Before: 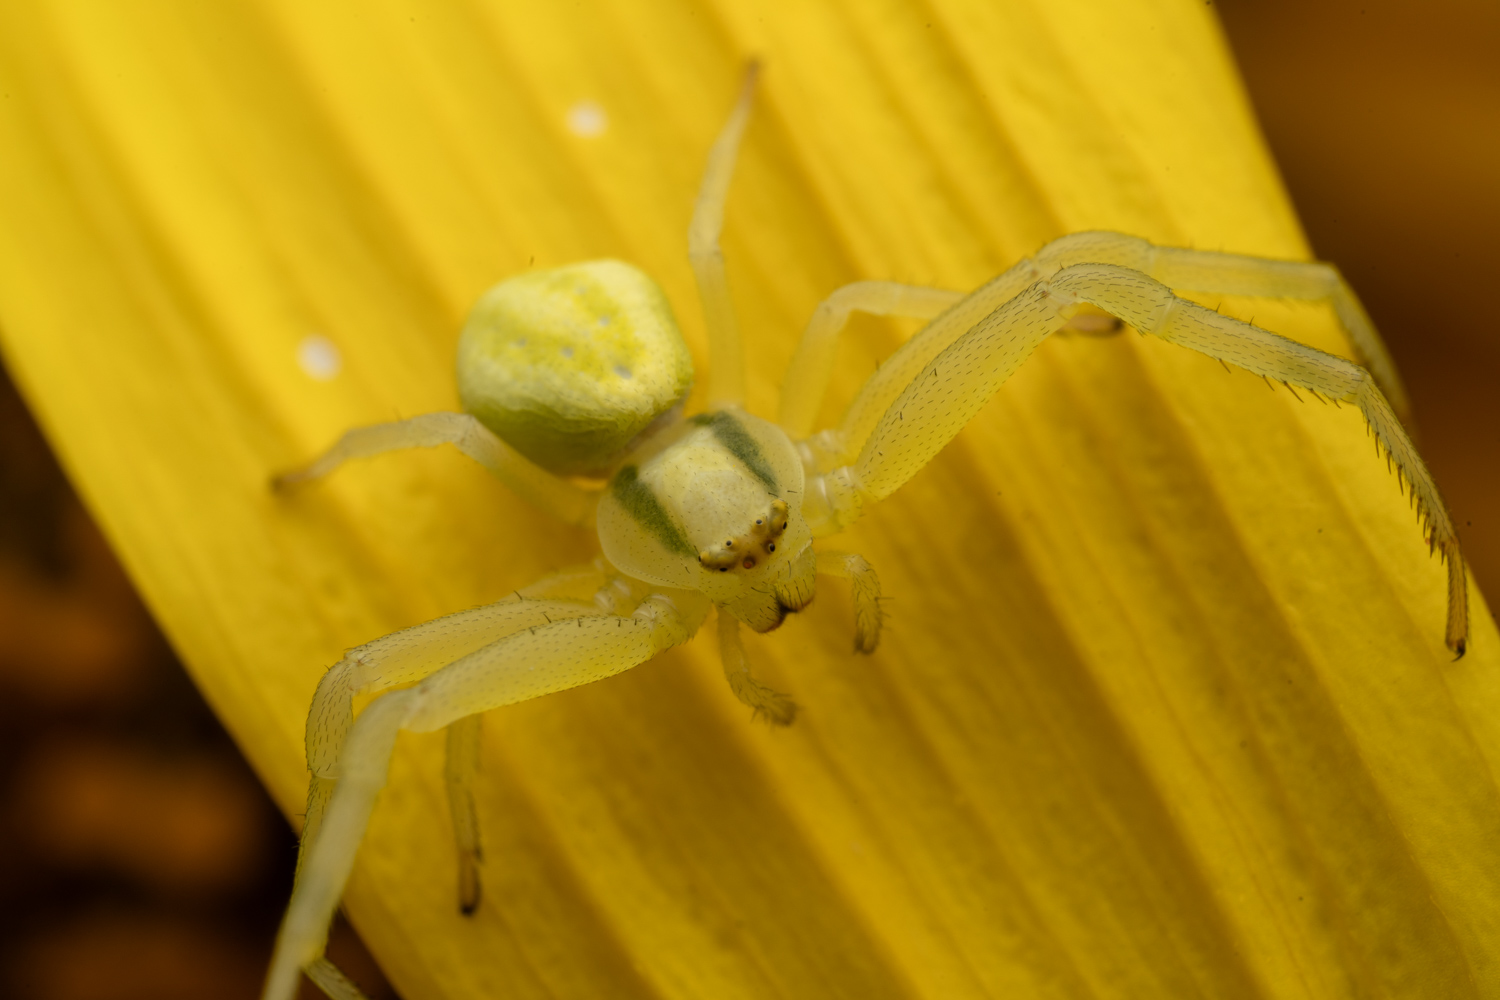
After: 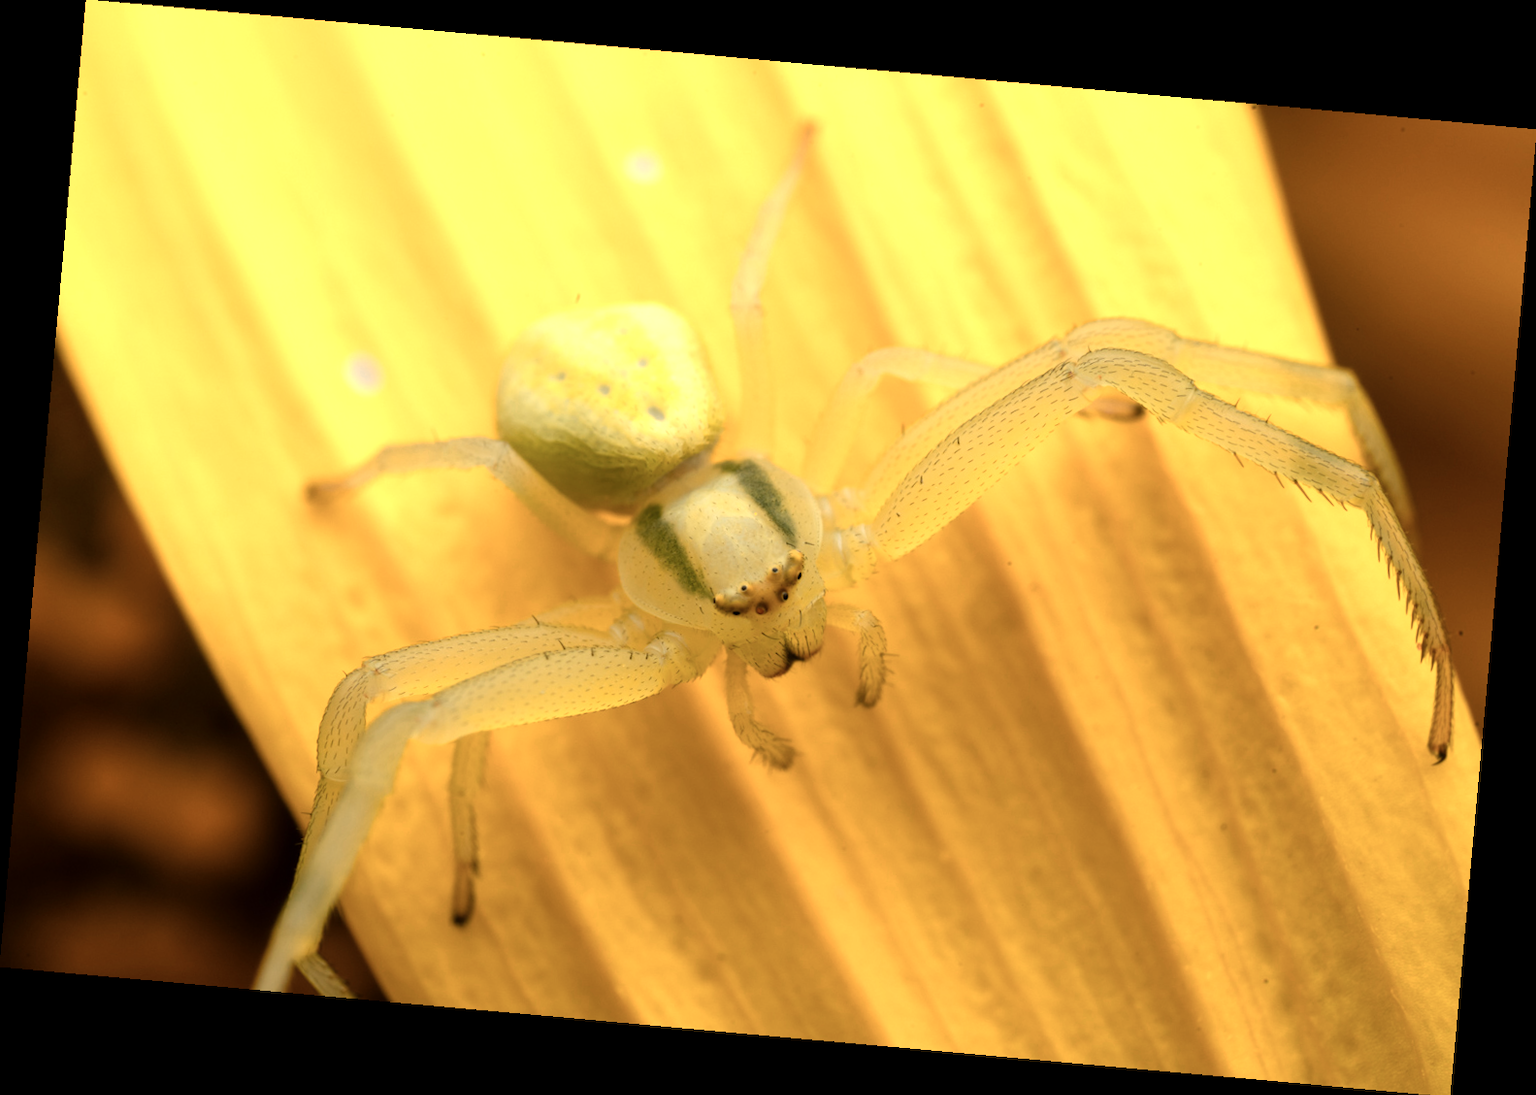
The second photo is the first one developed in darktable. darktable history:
color zones: curves: ch0 [(0.018, 0.548) (0.197, 0.654) (0.425, 0.447) (0.605, 0.658) (0.732, 0.579)]; ch1 [(0.105, 0.531) (0.224, 0.531) (0.386, 0.39) (0.618, 0.456) (0.732, 0.456) (0.956, 0.421)]; ch2 [(0.039, 0.583) (0.215, 0.465) (0.399, 0.544) (0.465, 0.548) (0.614, 0.447) (0.724, 0.43) (0.882, 0.623) (0.956, 0.632)]
rotate and perspective: rotation 5.12°, automatic cropping off
